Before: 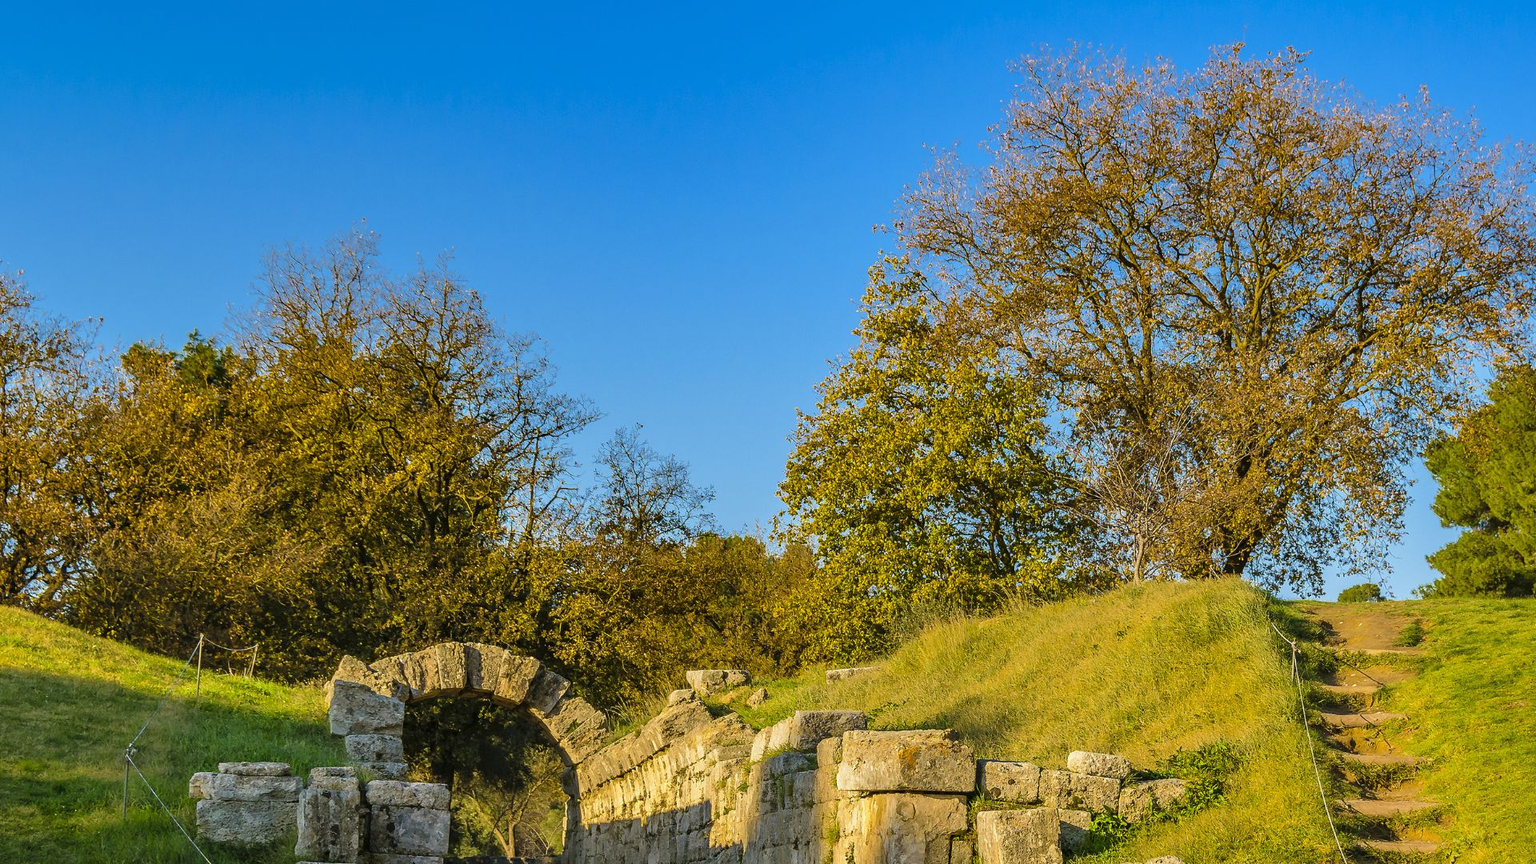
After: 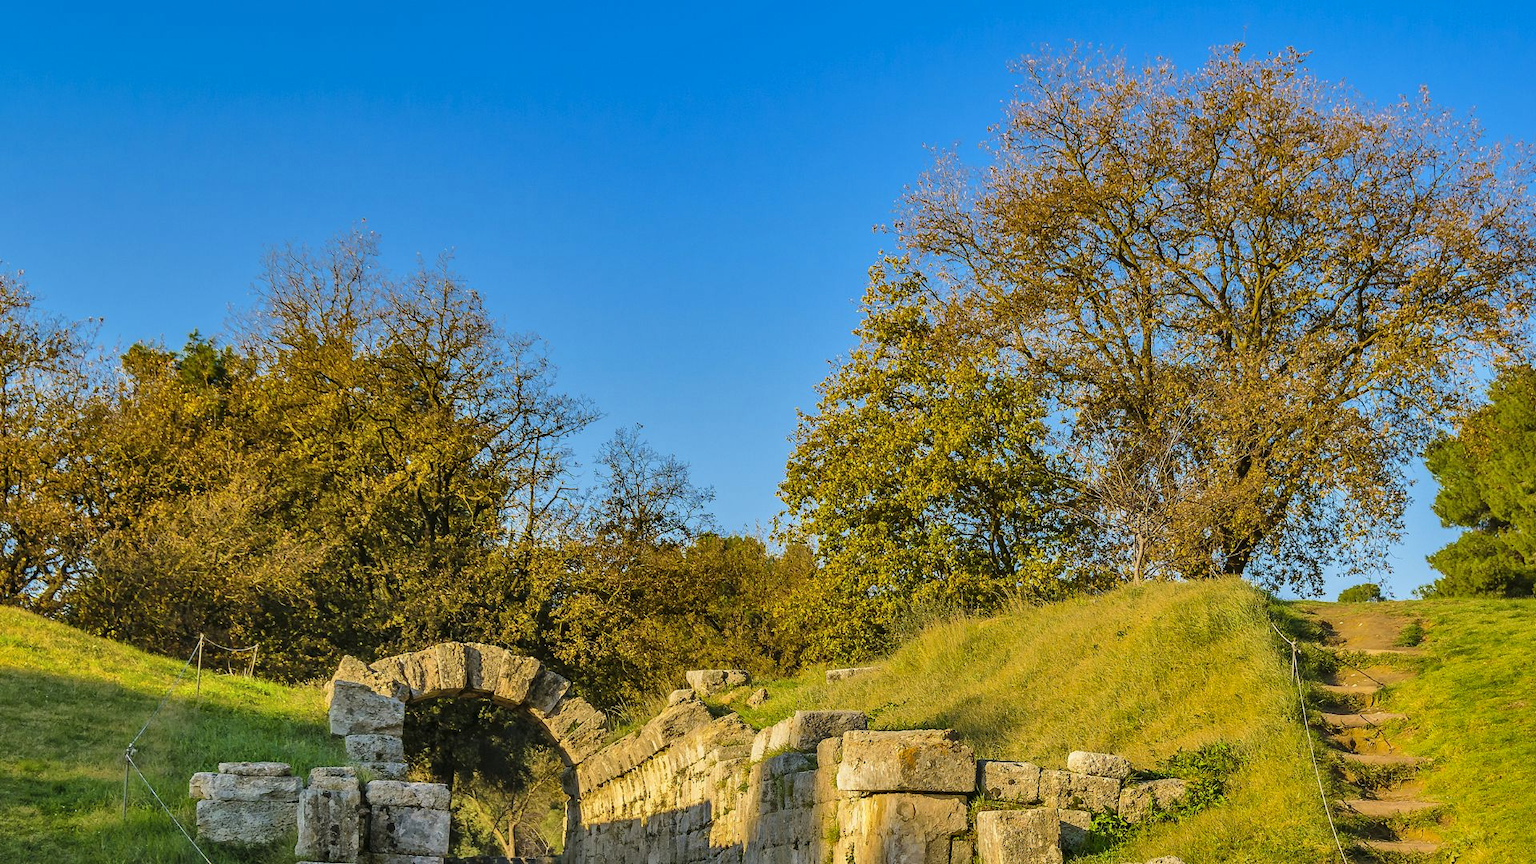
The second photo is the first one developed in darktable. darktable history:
shadows and highlights: shadows 58.64, highlights -60.44, soften with gaussian
